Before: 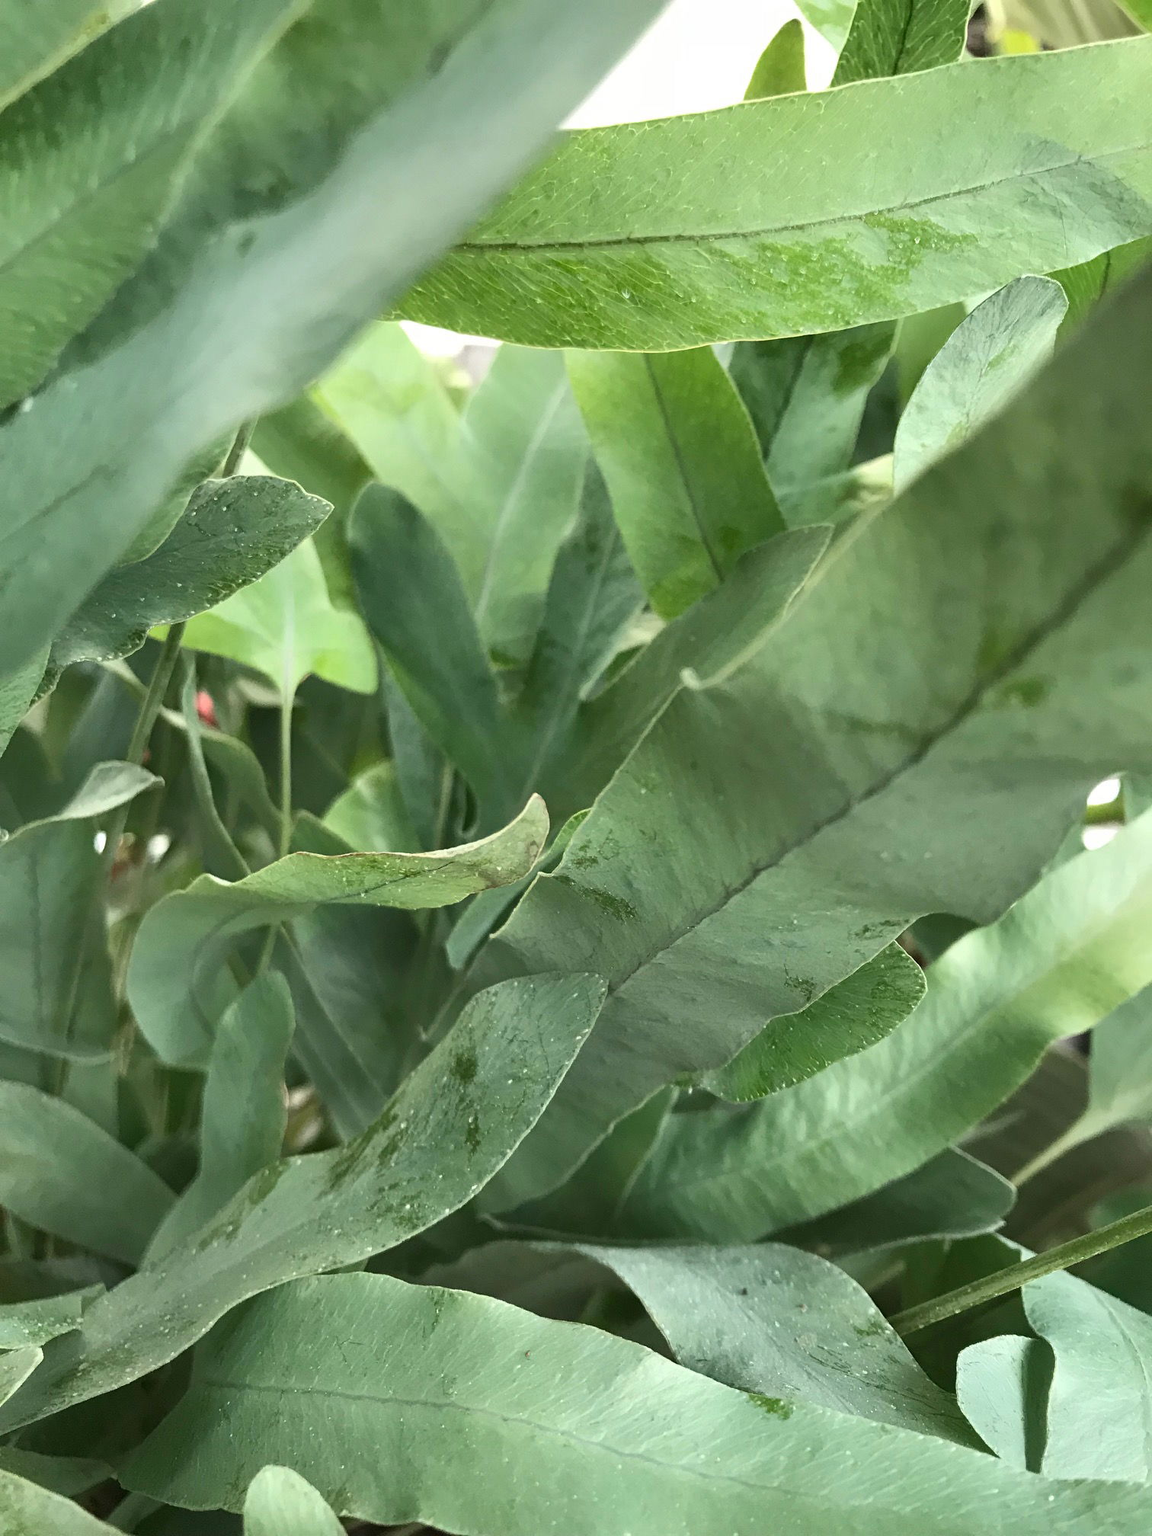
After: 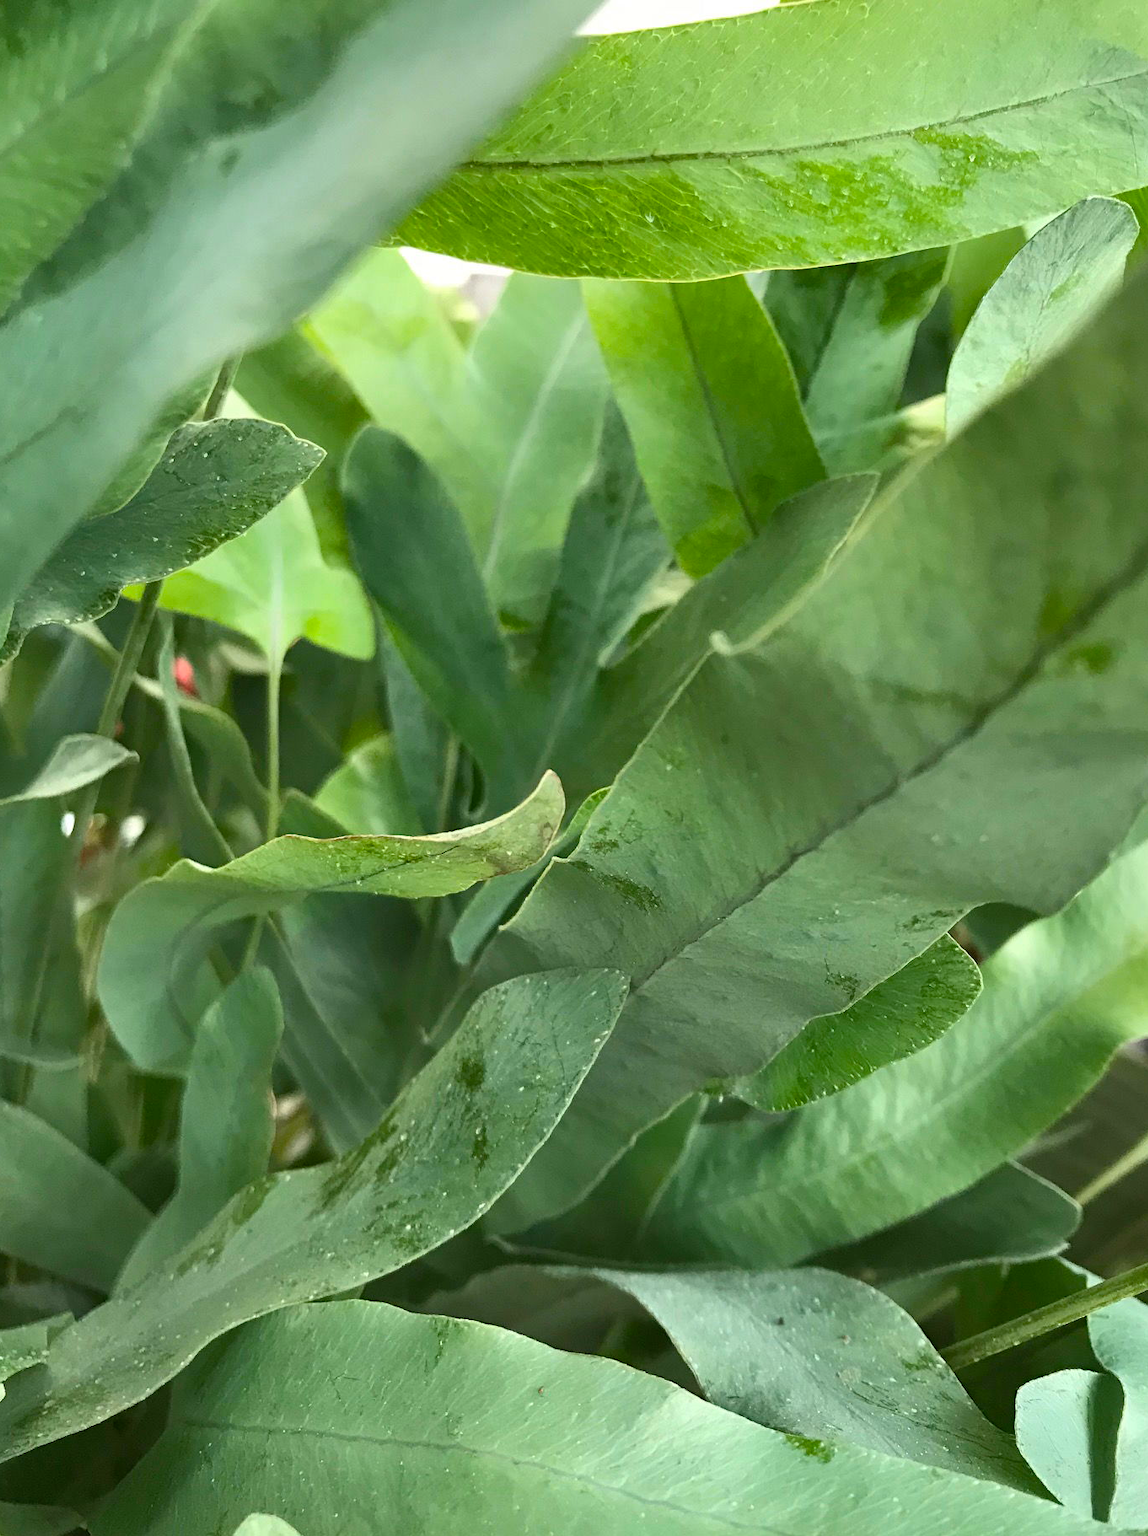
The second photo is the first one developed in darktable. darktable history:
crop: left 3.438%, top 6.386%, right 6.471%, bottom 3.188%
color balance rgb: linear chroma grading › global chroma 0.465%, perceptual saturation grading › global saturation 29.802%, global vibrance 12.266%
